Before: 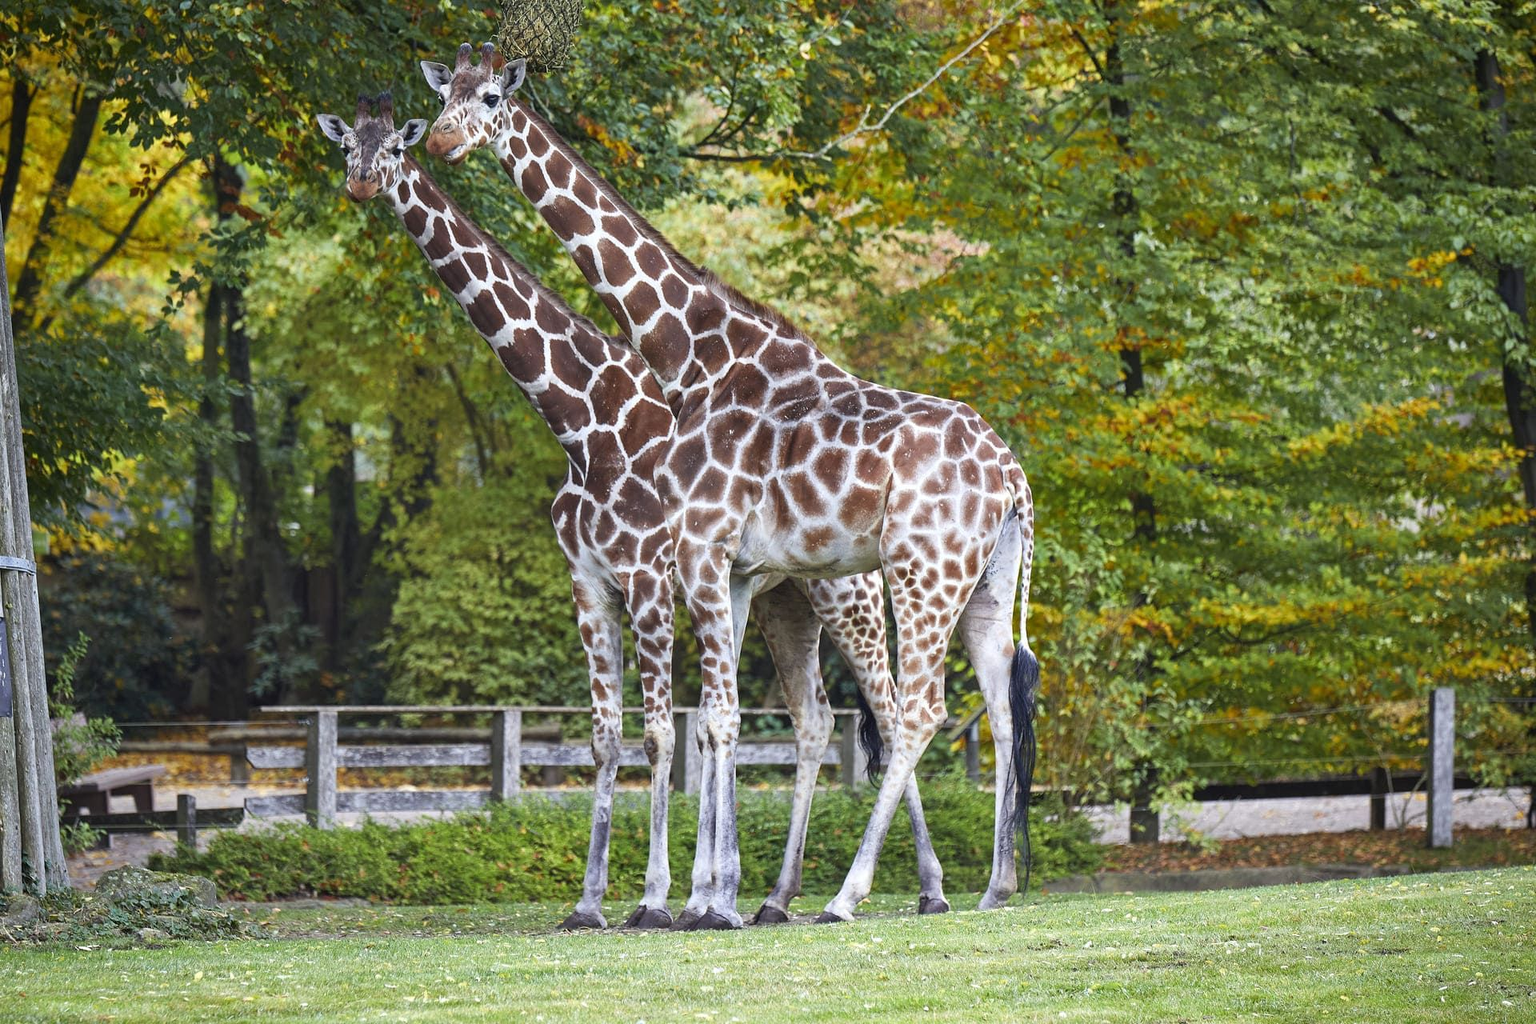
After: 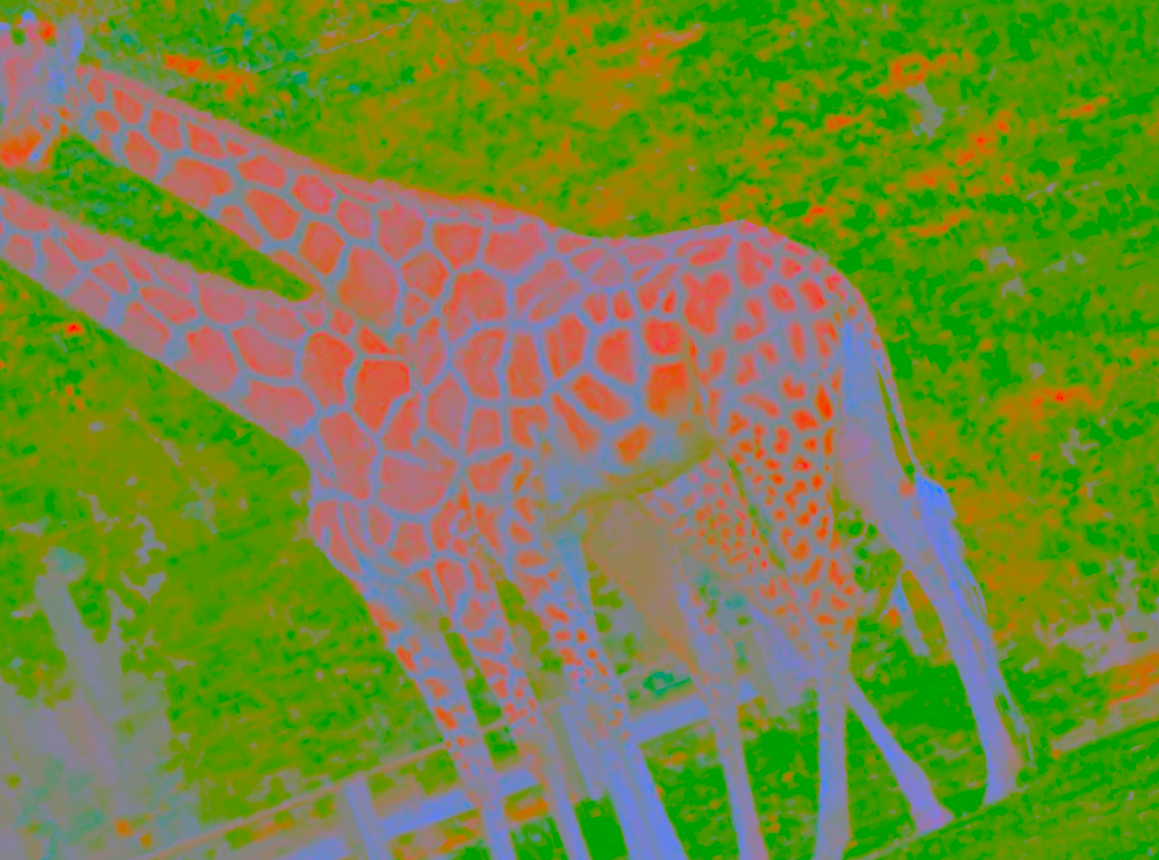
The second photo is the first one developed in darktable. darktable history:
crop and rotate: angle 21.01°, left 6.874%, right 4.258%, bottom 1.144%
levels: levels [0.072, 0.414, 0.976]
local contrast: on, module defaults
contrast brightness saturation: contrast -0.99, brightness -0.177, saturation 0.761
exposure: black level correction 0, exposure 1.375 EV, compensate highlight preservation false
